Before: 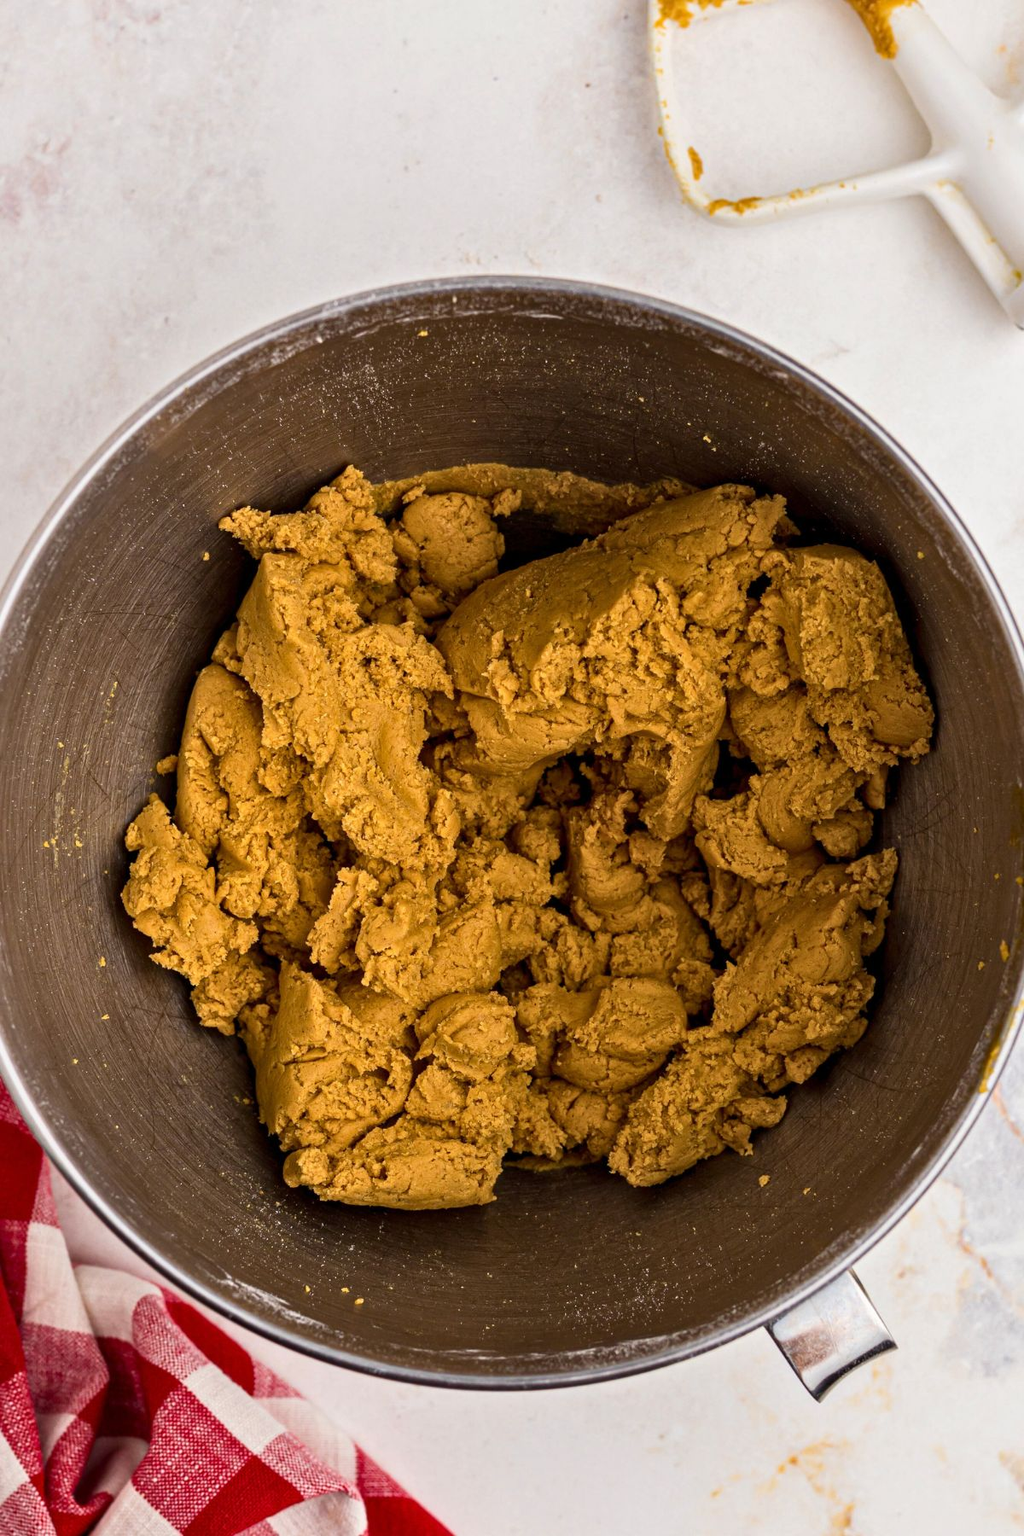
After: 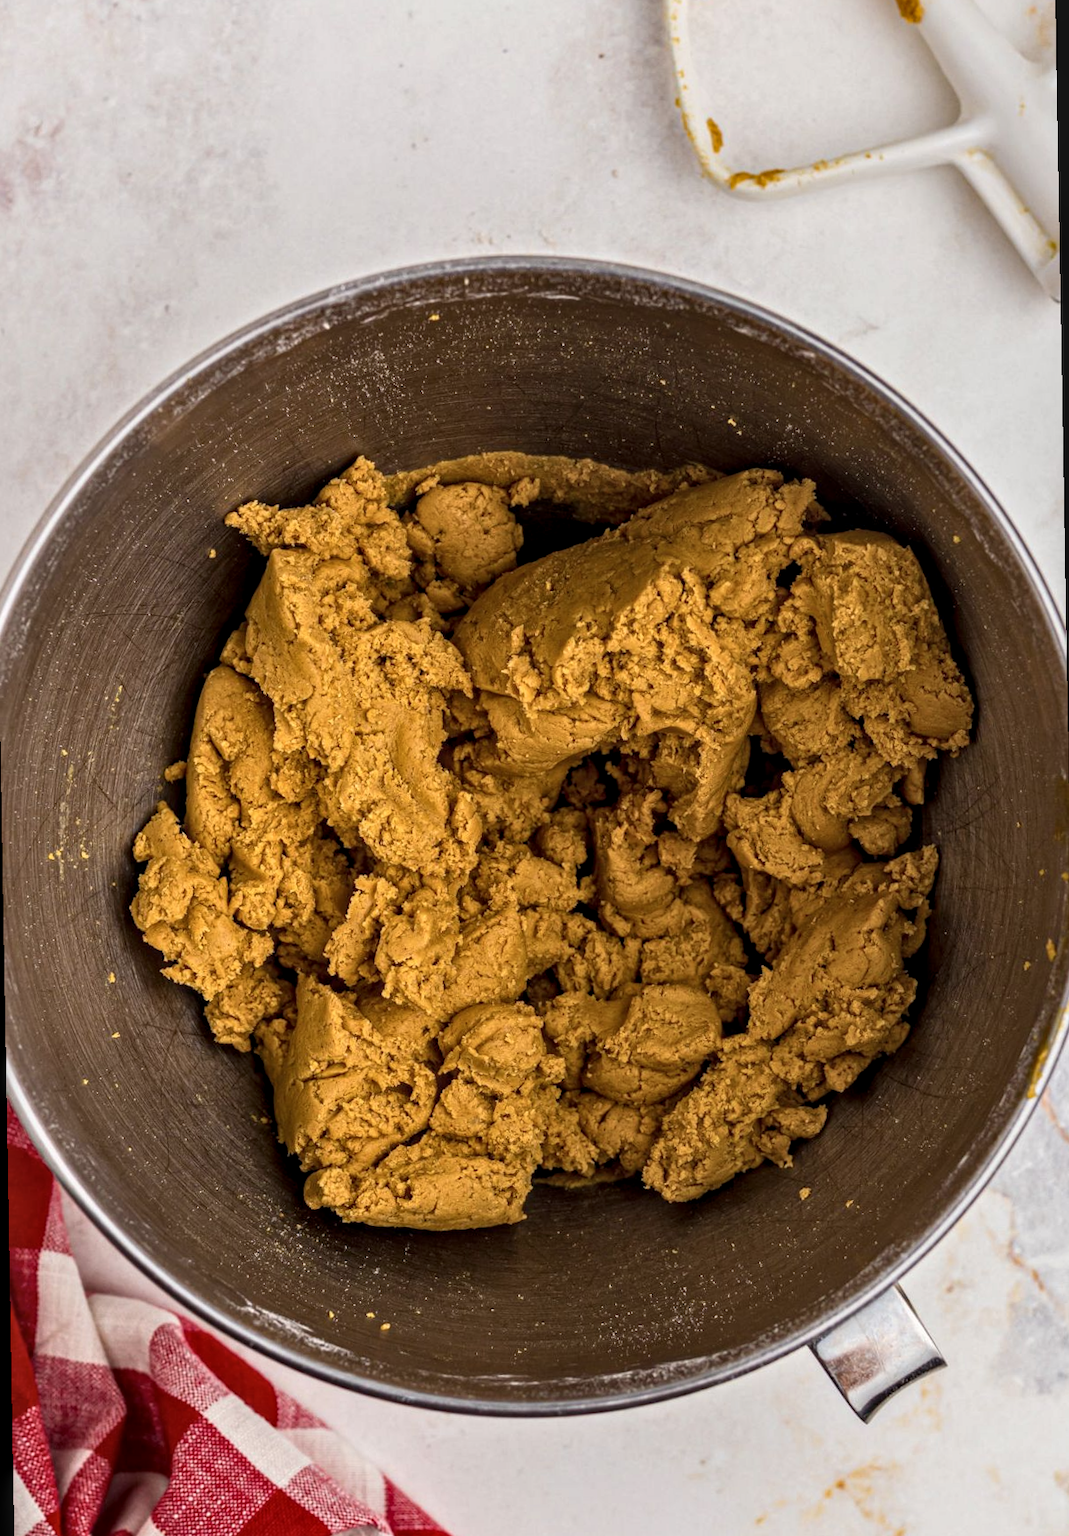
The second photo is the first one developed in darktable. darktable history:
local contrast: on, module defaults
base curve: curves: ch0 [(0, 0) (0.303, 0.277) (1, 1)]
contrast brightness saturation: saturation -0.05
rotate and perspective: rotation -1°, crop left 0.011, crop right 0.989, crop top 0.025, crop bottom 0.975
